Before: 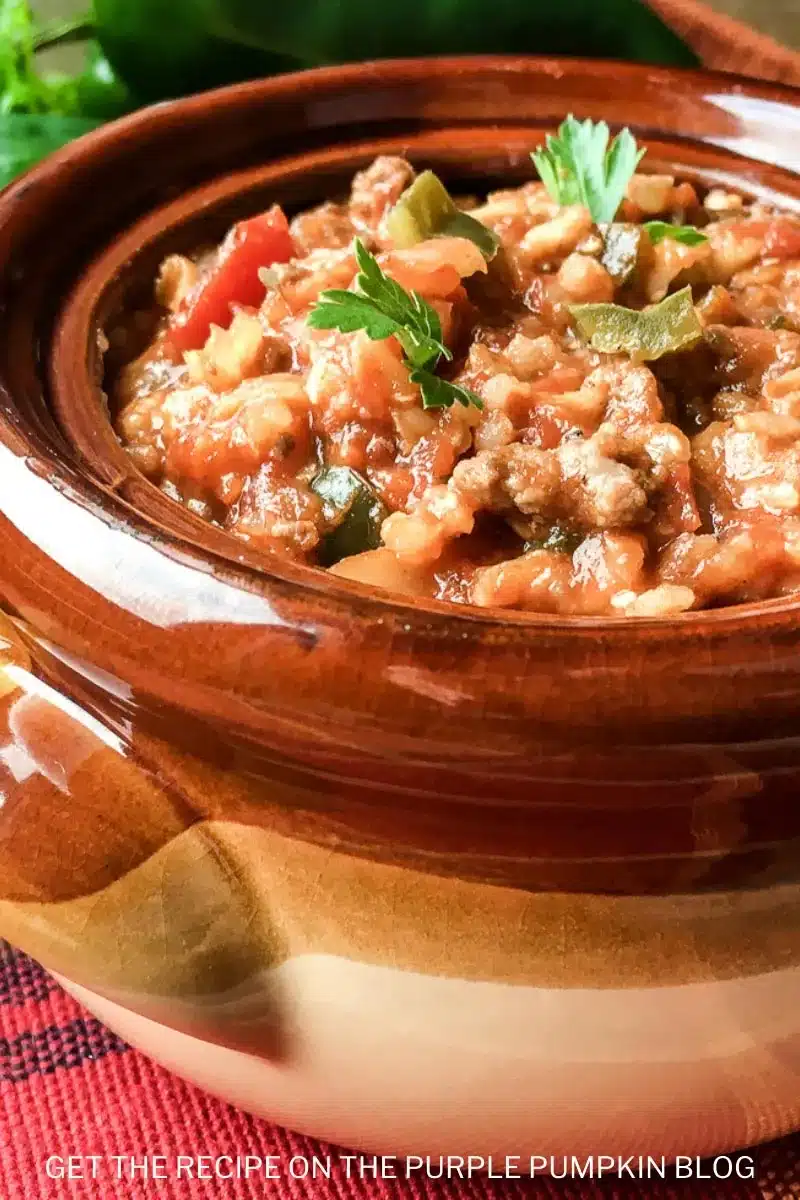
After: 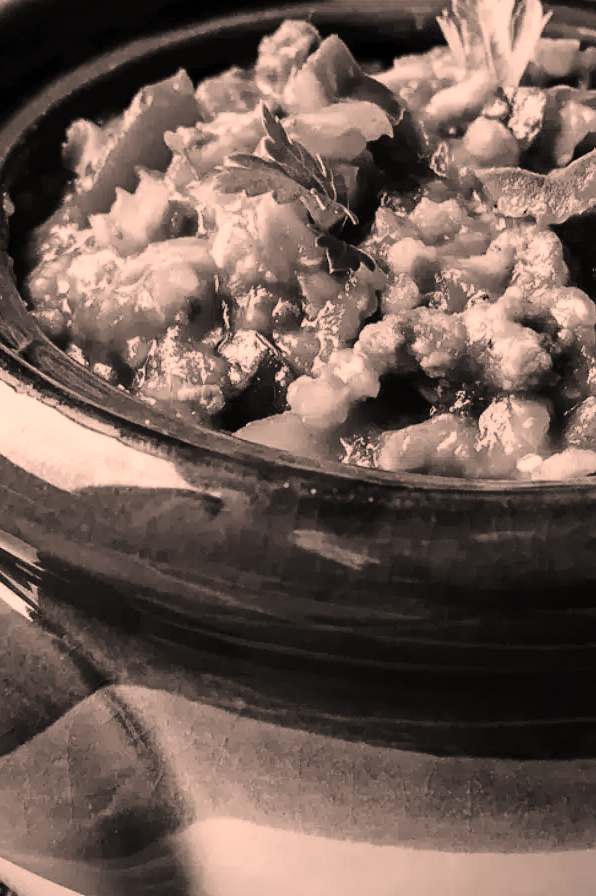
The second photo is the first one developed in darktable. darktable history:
color calibration: output gray [0.267, 0.423, 0.261, 0], gray › normalize channels true, illuminant as shot in camera, x 0.358, y 0.373, temperature 4628.91 K, gamut compression 0.012
filmic rgb: middle gray luminance 21.65%, black relative exposure -14.08 EV, white relative exposure 2.95 EV, target black luminance 0%, hardness 8.9, latitude 60.24%, contrast 1.213, highlights saturation mix 4.32%, shadows ↔ highlights balance 41.54%, color science v4 (2020)
tone curve: curves: ch0 [(0, 0) (0.003, 0.019) (0.011, 0.022) (0.025, 0.027) (0.044, 0.037) (0.069, 0.049) (0.1, 0.066) (0.136, 0.091) (0.177, 0.125) (0.224, 0.159) (0.277, 0.206) (0.335, 0.266) (0.399, 0.332) (0.468, 0.411) (0.543, 0.492) (0.623, 0.577) (0.709, 0.668) (0.801, 0.767) (0.898, 0.869) (1, 1)], color space Lab, independent channels, preserve colors none
crop and rotate: left 11.835%, top 11.379%, right 13.665%, bottom 13.9%
exposure: compensate exposure bias true, compensate highlight preservation false
color correction: highlights a* 17.7, highlights b* 18.99
